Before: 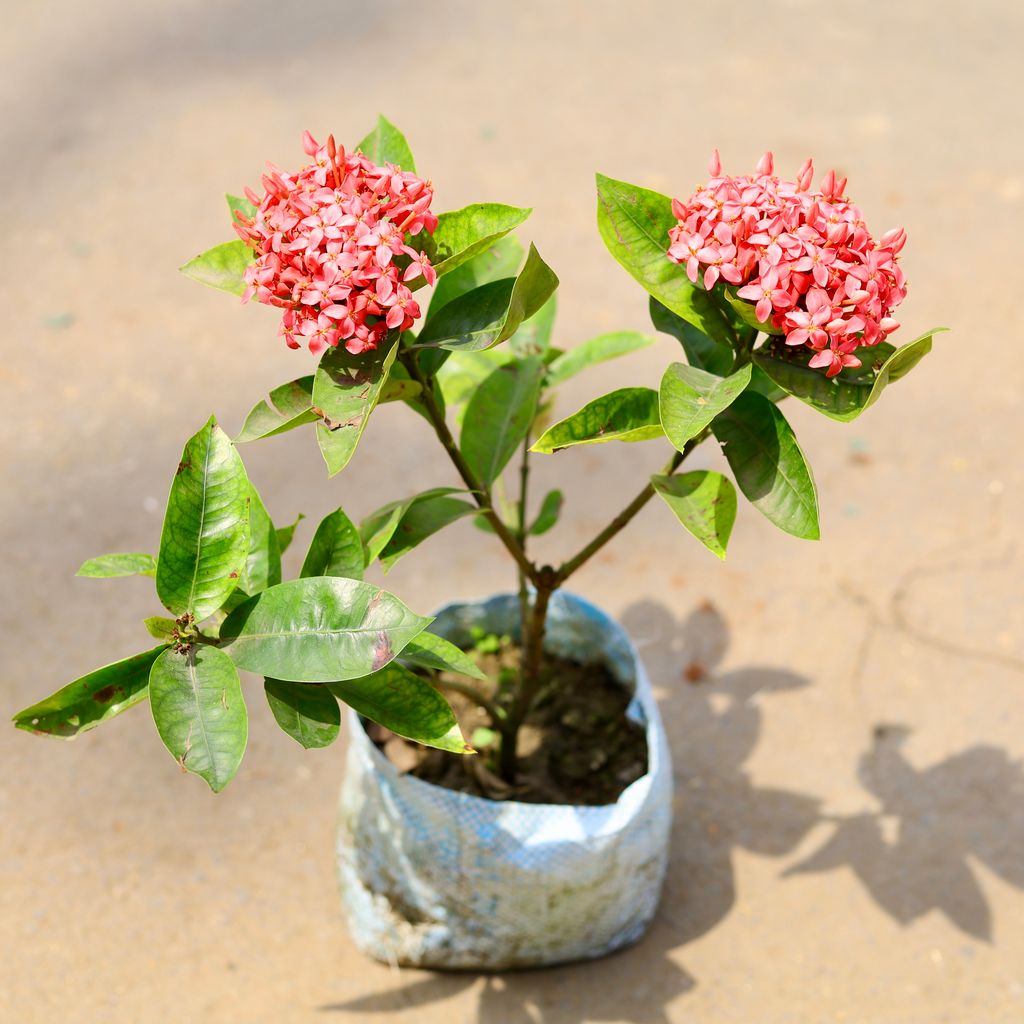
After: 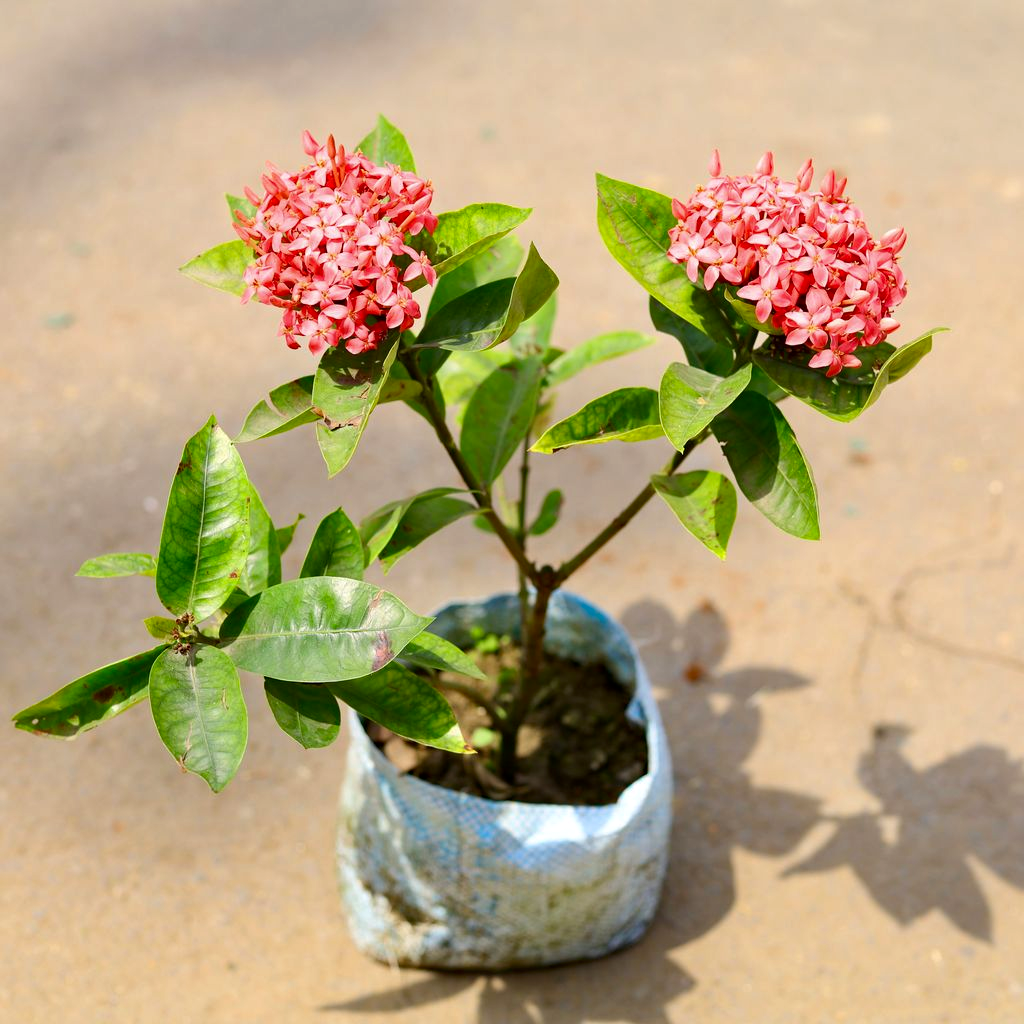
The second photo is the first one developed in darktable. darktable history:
contrast brightness saturation: contrast 0.032, brightness -0.036
haze removal: compatibility mode true, adaptive false
